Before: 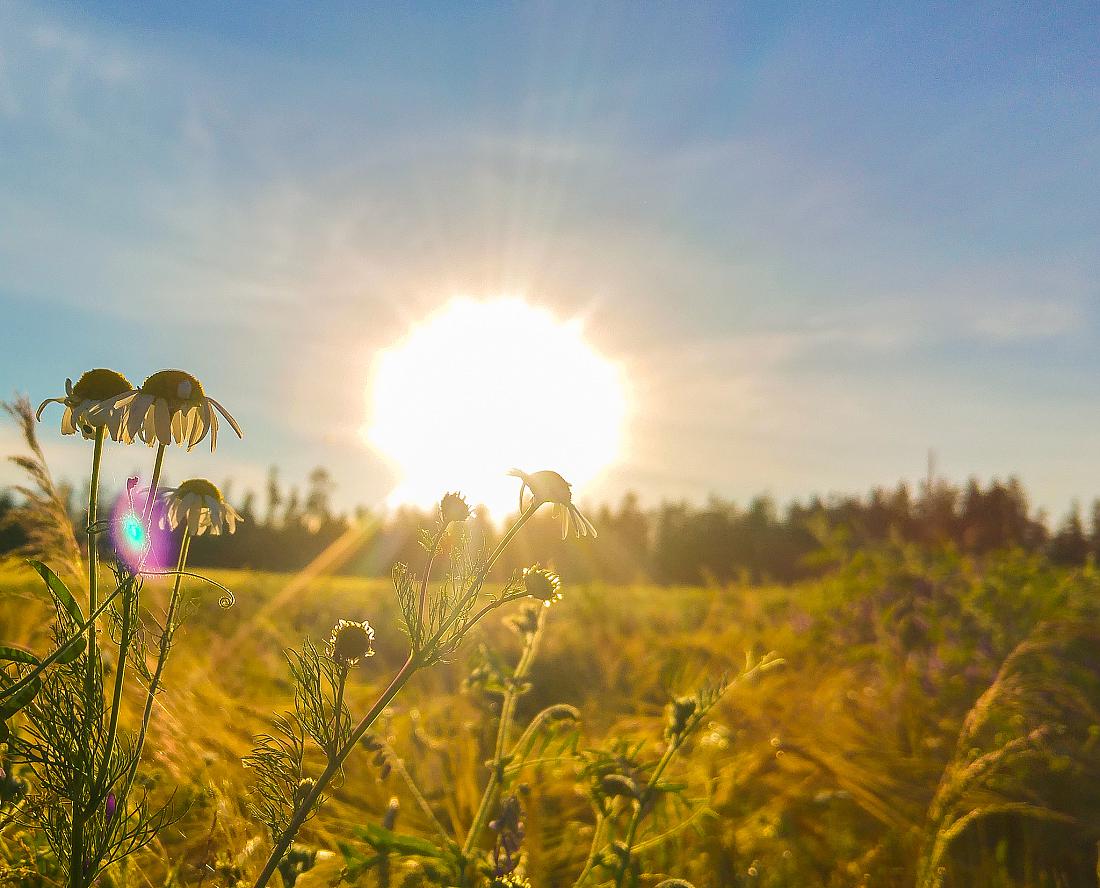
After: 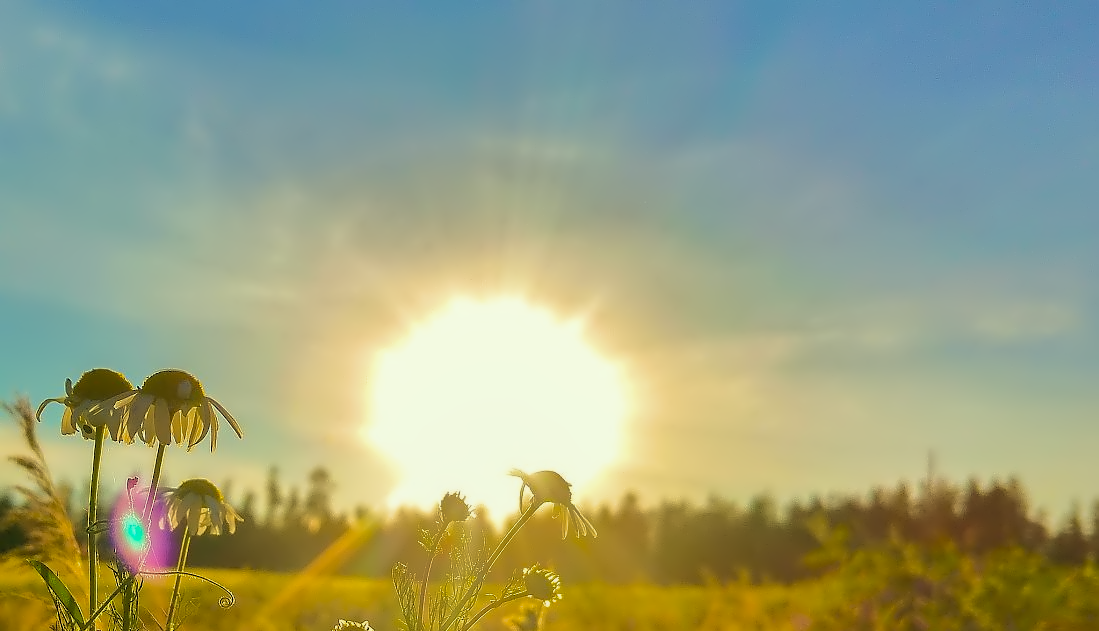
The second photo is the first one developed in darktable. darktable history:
crop: right 0%, bottom 28.935%
contrast equalizer: octaves 7, y [[0.5 ×6], [0.5 ×6], [0.5 ×6], [0, 0.033, 0.067, 0.1, 0.133, 0.167], [0, 0.05, 0.1, 0.15, 0.2, 0.25]]
shadows and highlights: shadows 58.14, highlights -59.88
exposure: black level correction 0.007, exposure 0.159 EV, compensate highlight preservation false
velvia: on, module defaults
color correction: highlights a* -5.71, highlights b* 10.94
filmic rgb: black relative exposure -12.08 EV, white relative exposure 2.81 EV, target black luminance 0%, hardness 8.05, latitude 69.87%, contrast 1.137, highlights saturation mix 11.28%, shadows ↔ highlights balance -0.384%, iterations of high-quality reconstruction 0
